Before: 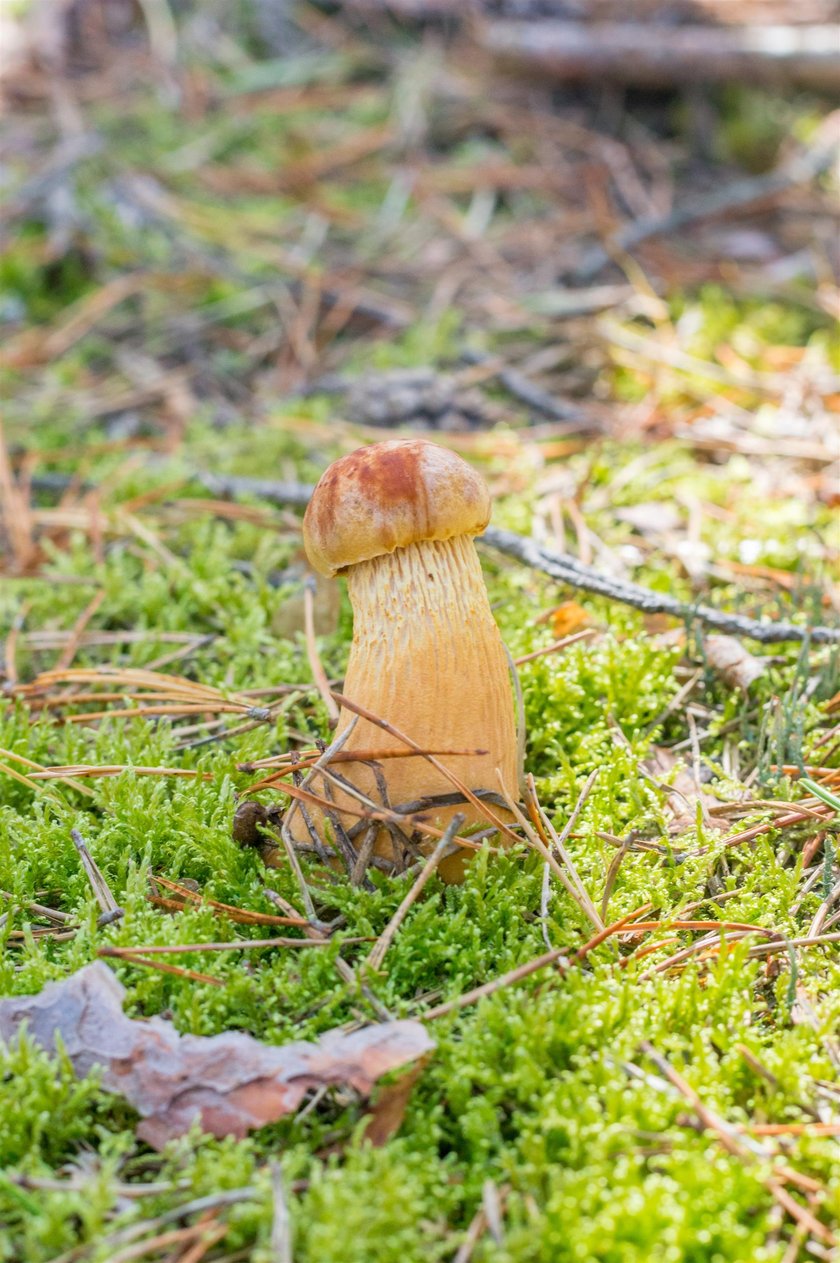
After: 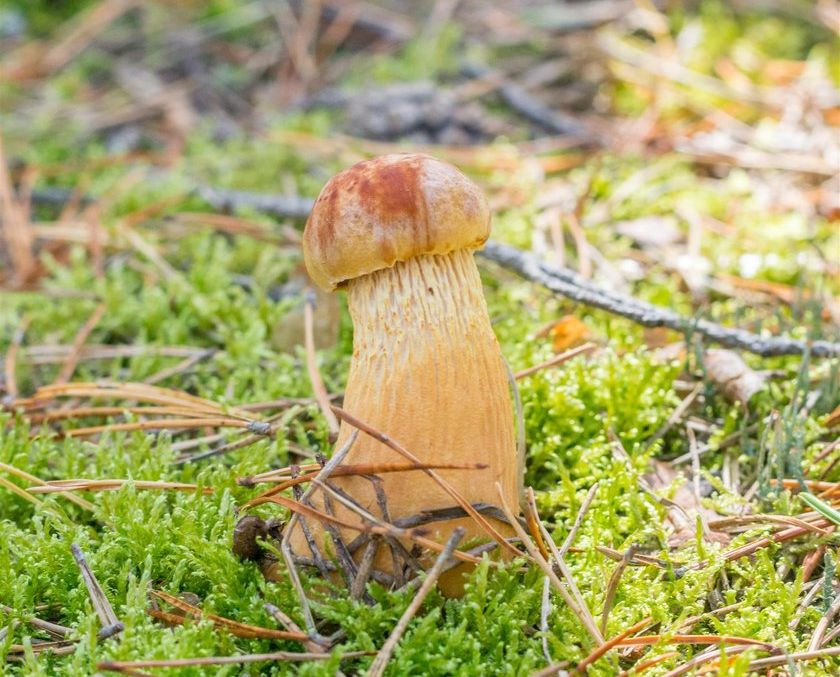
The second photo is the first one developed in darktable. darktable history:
crop and rotate: top 22.68%, bottom 23.646%
